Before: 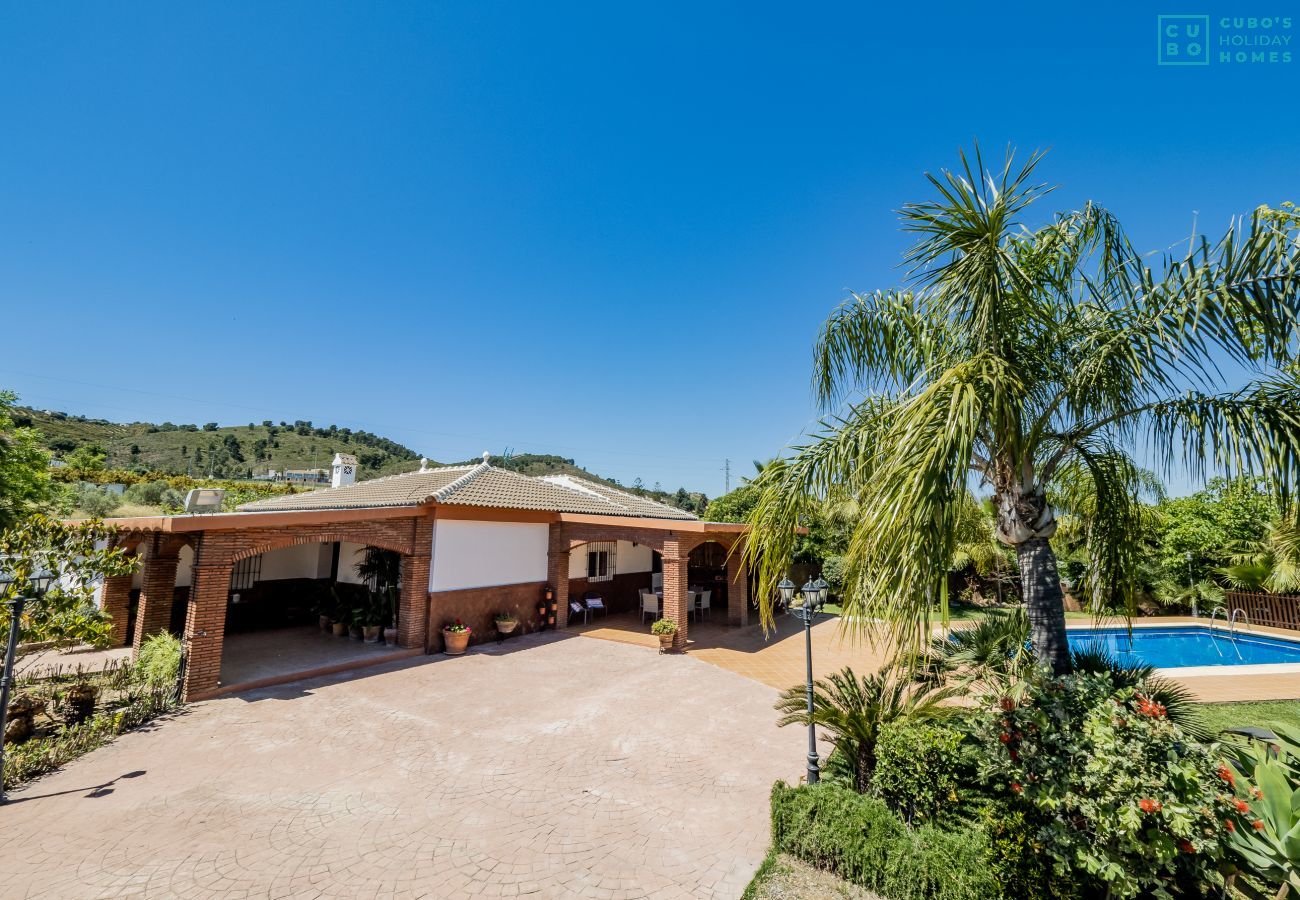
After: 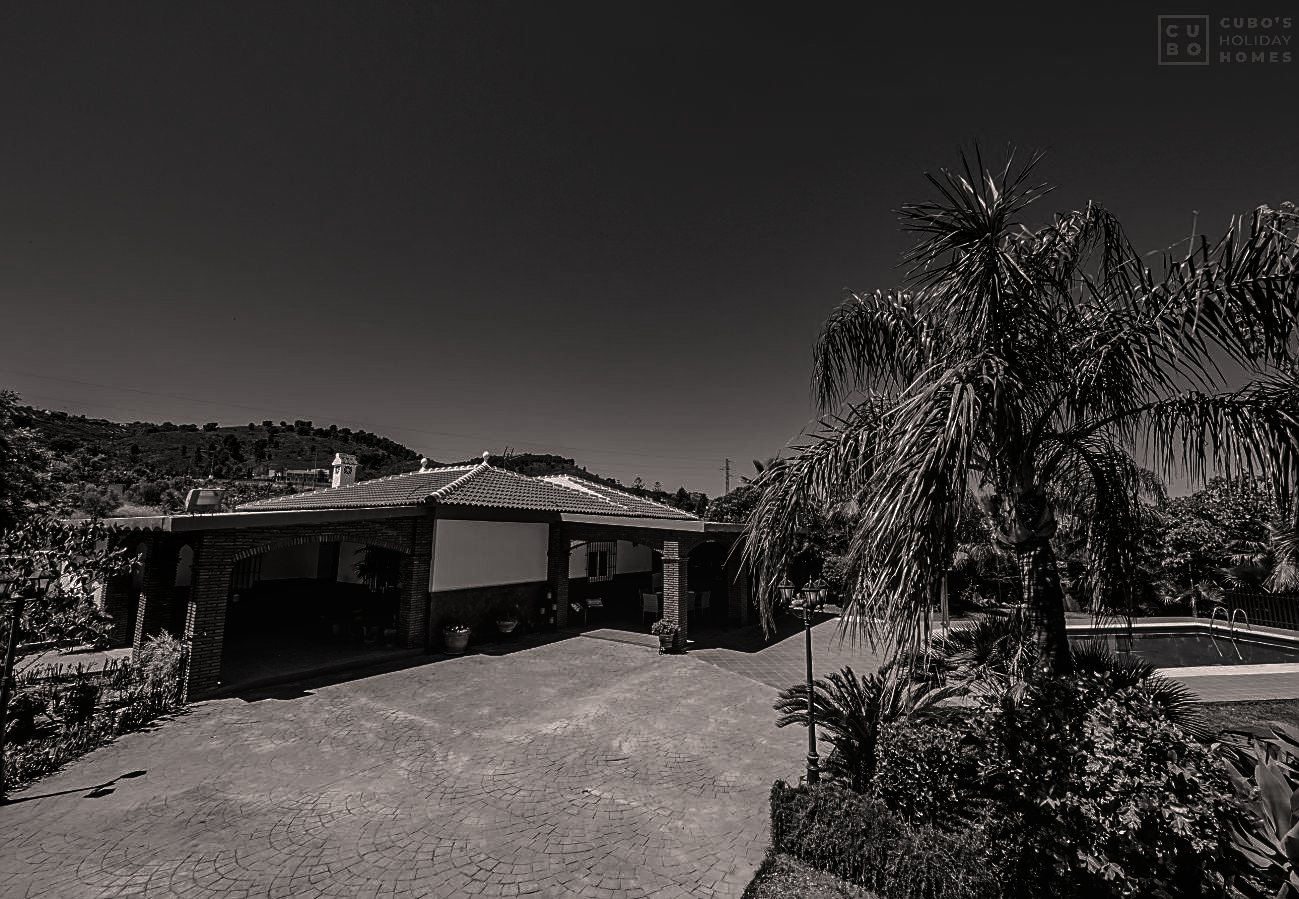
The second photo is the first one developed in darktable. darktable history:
sharpen: on, module defaults
color correction: highlights a* 5.53, highlights b* 5.22, saturation 0.638
crop: left 0.026%
contrast brightness saturation: contrast 0.023, brightness -0.99, saturation -0.986
velvia: strength 45.34%
local contrast: detail 109%
